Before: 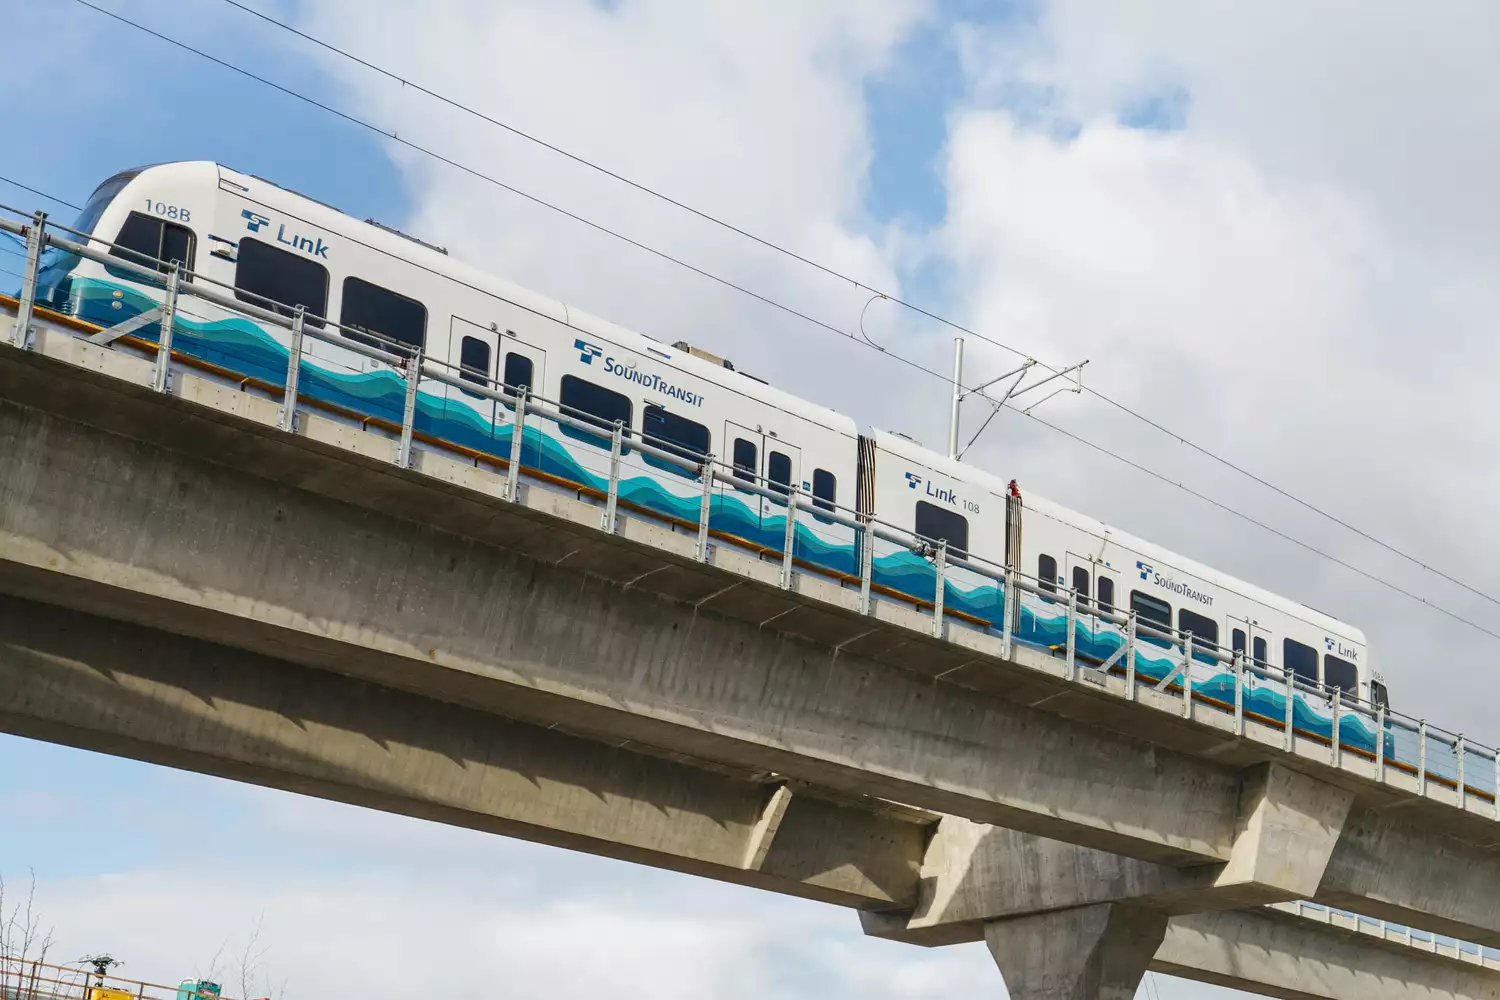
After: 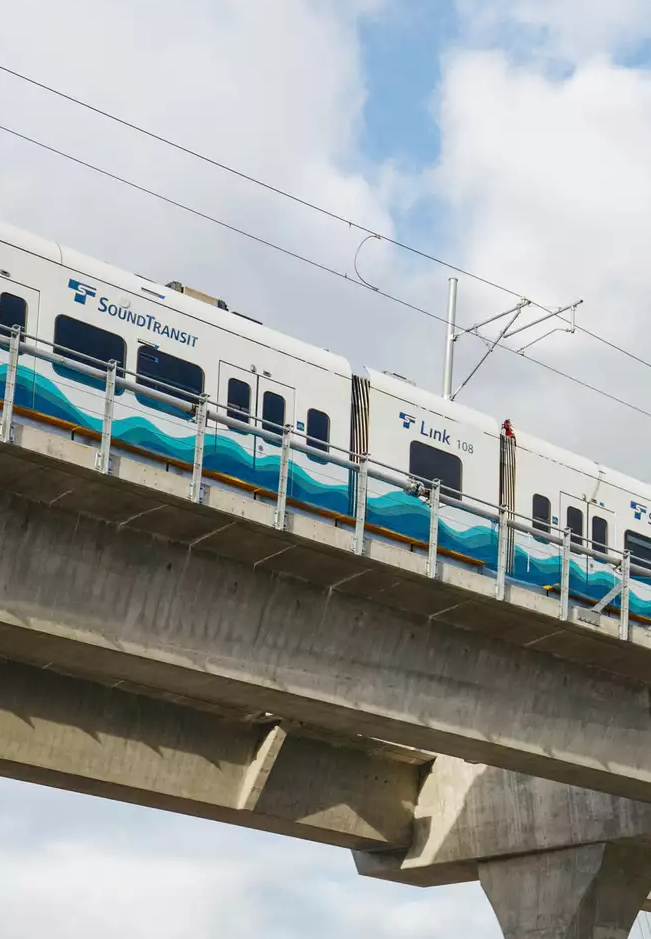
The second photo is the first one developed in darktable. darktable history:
crop: left 33.735%, top 6.051%, right 22.814%
